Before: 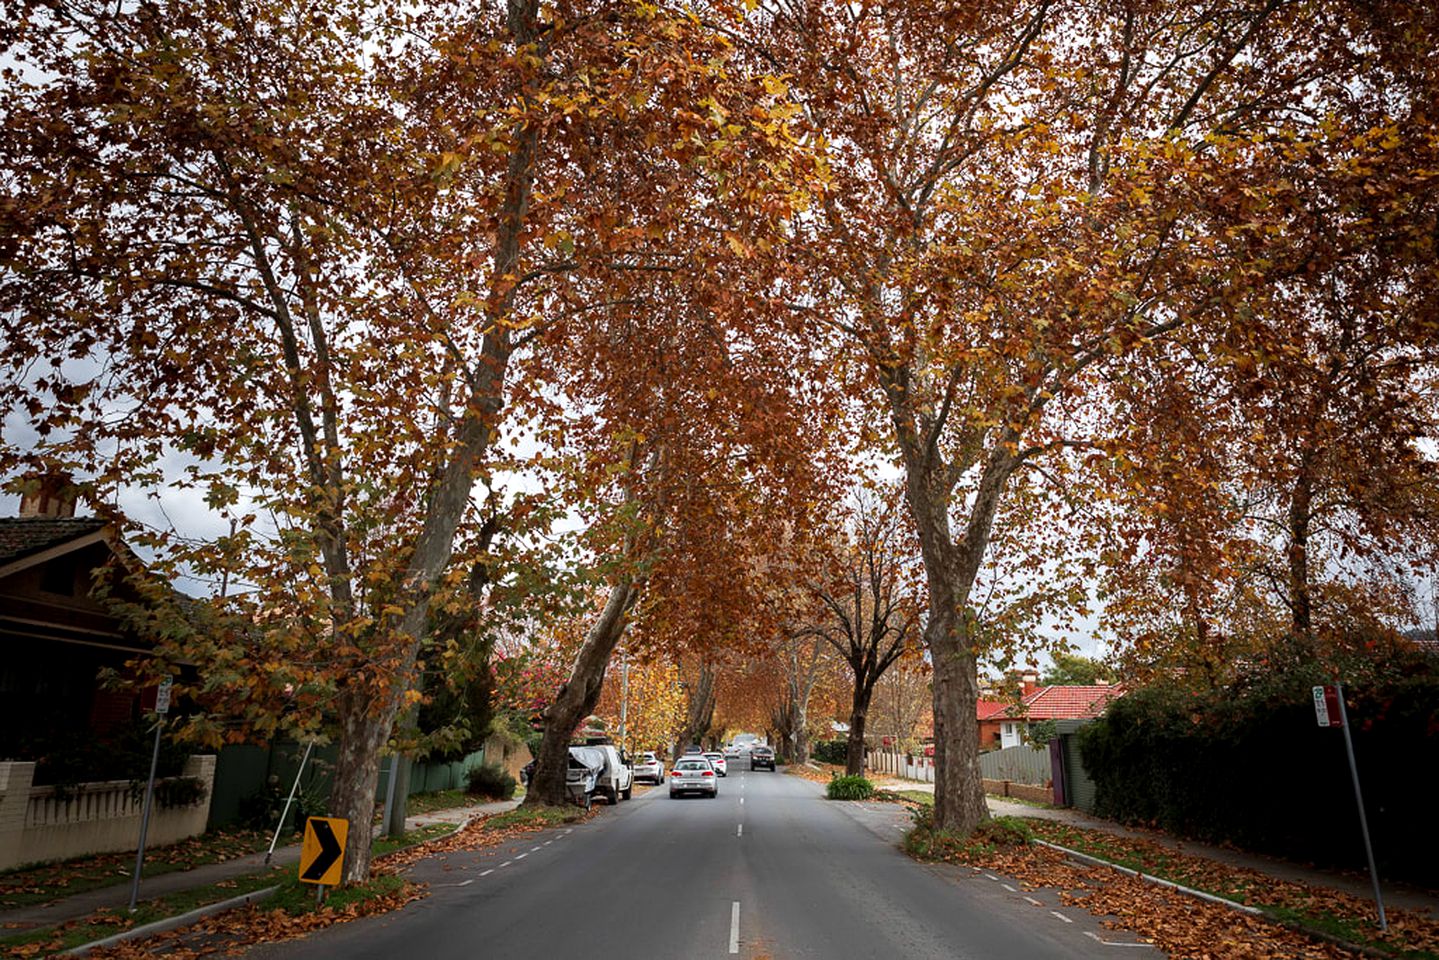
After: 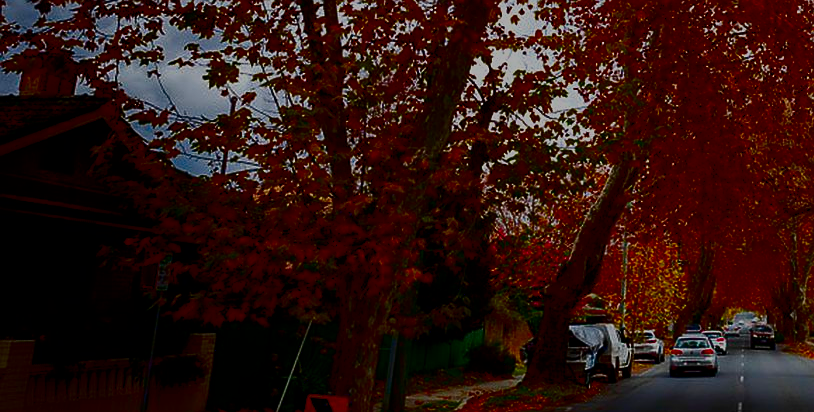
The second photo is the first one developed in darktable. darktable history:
crop: top 44.021%, right 43.425%, bottom 12.963%
contrast brightness saturation: brightness -0.983, saturation 0.99
sharpen: radius 0.993
filmic rgb: black relative exposure -8.13 EV, white relative exposure 3.77 EV, hardness 4.44
